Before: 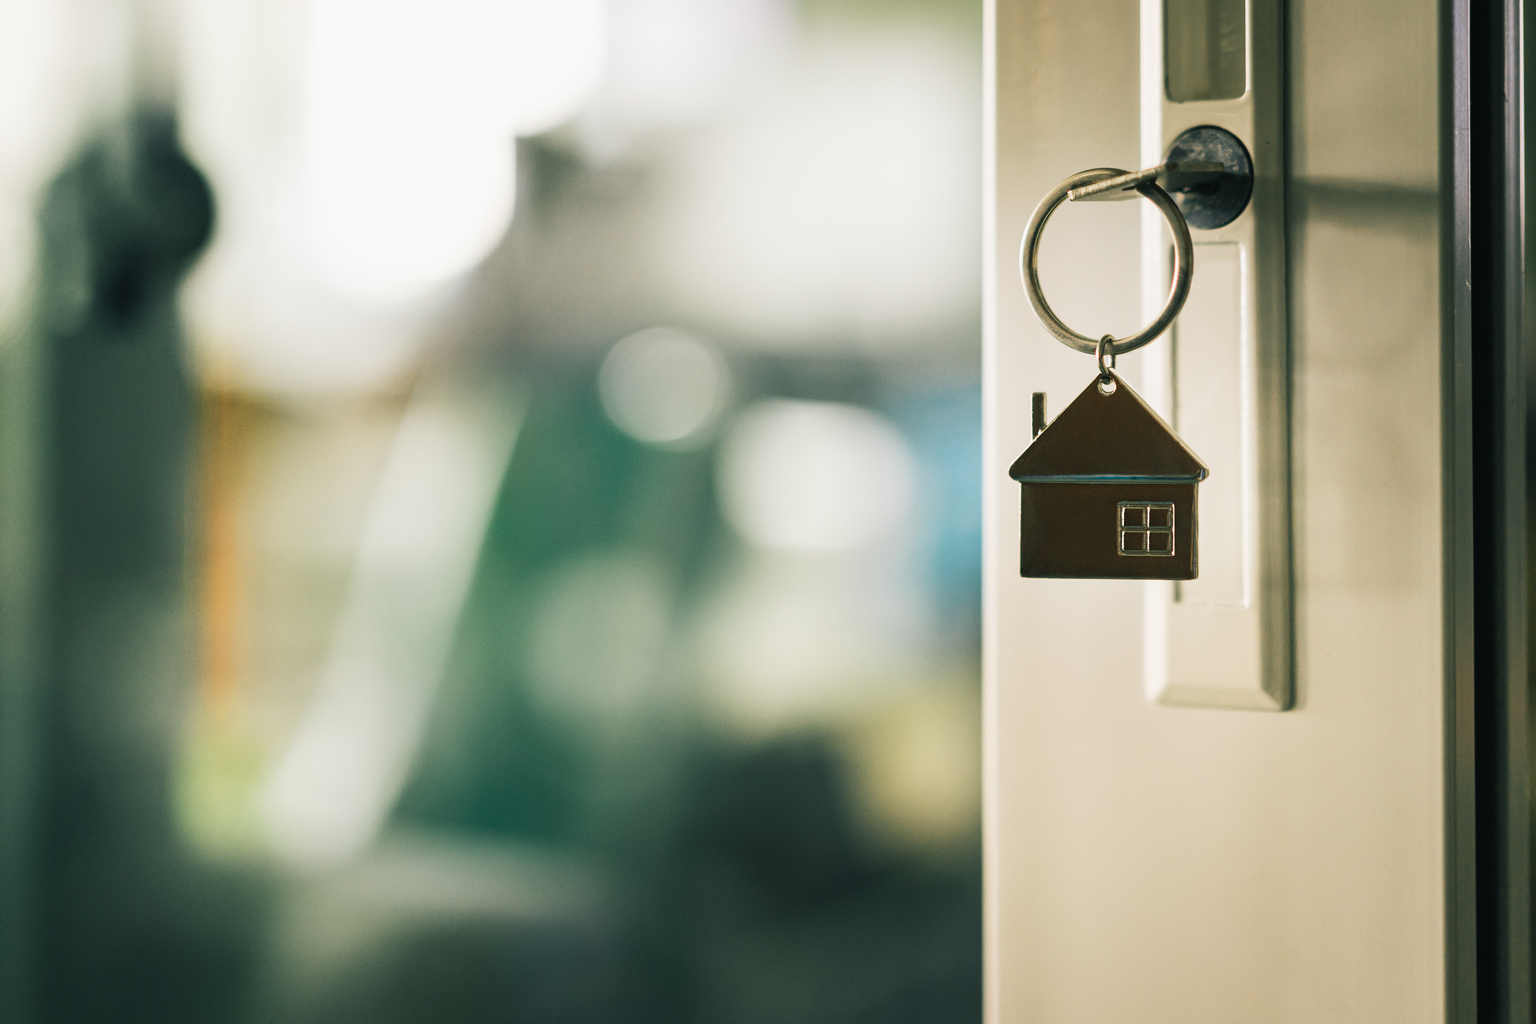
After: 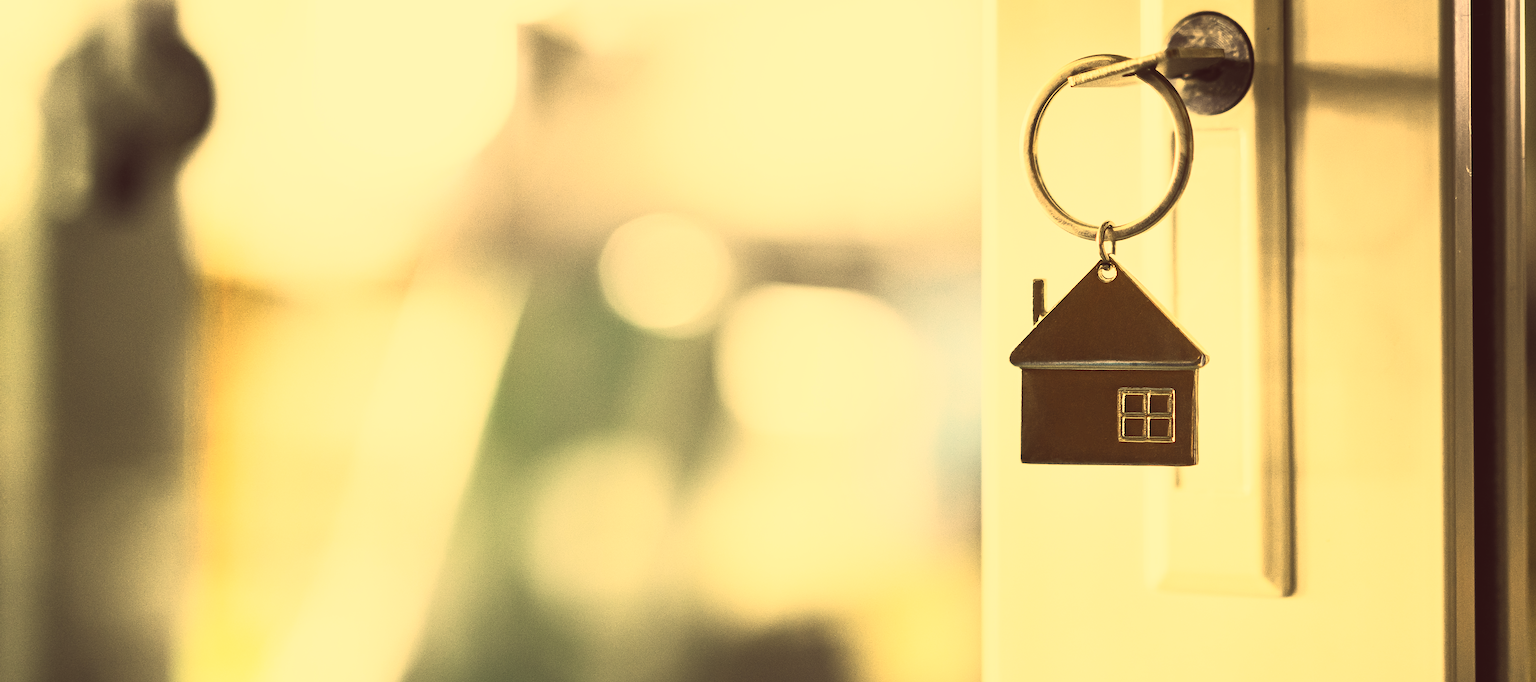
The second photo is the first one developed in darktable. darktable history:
color correction: highlights a* 10.12, highlights b* 39.04, shadows a* 14.62, shadows b* 3.37
sharpen: radius 2.529, amount 0.323
contrast brightness saturation: contrast 0.43, brightness 0.56, saturation -0.19
crop: top 11.166%, bottom 22.168%
tone curve: color space Lab, independent channels, preserve colors none
